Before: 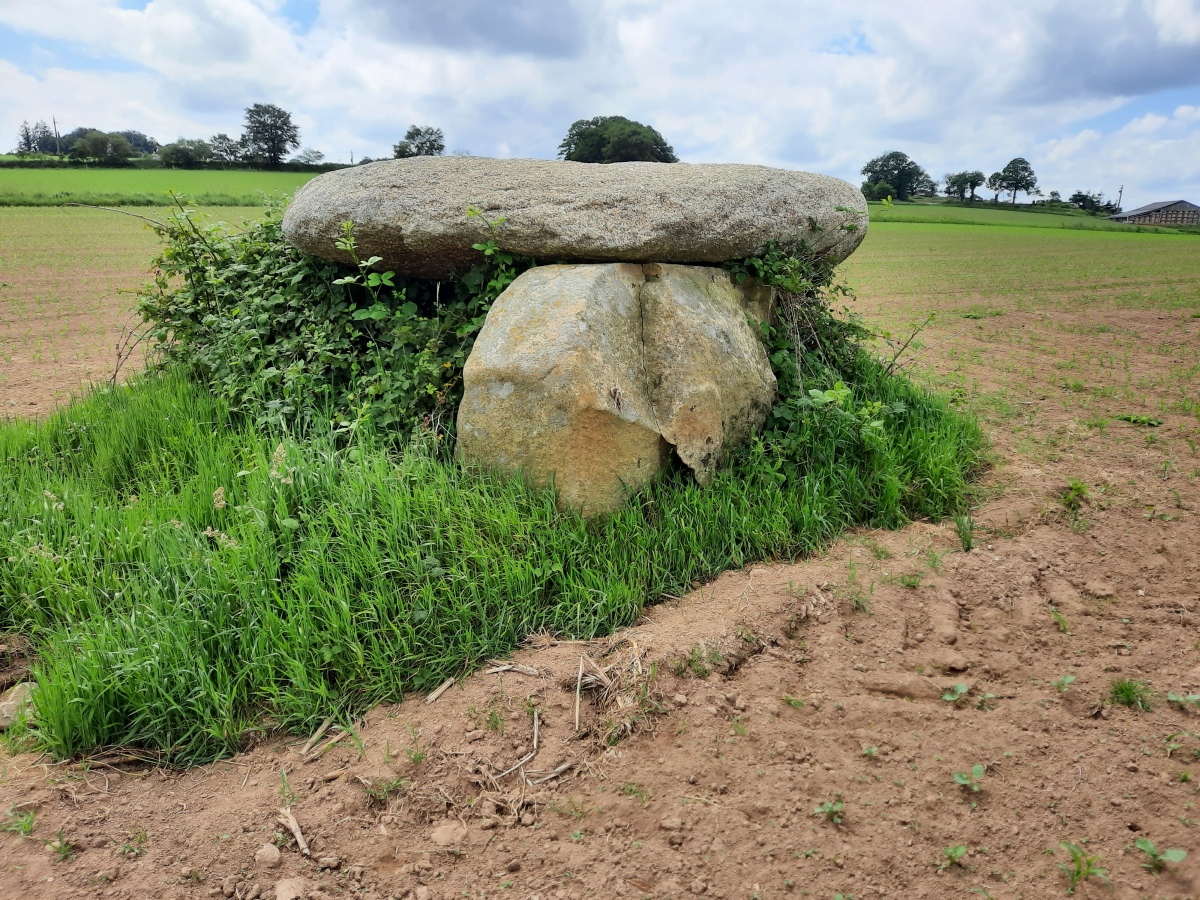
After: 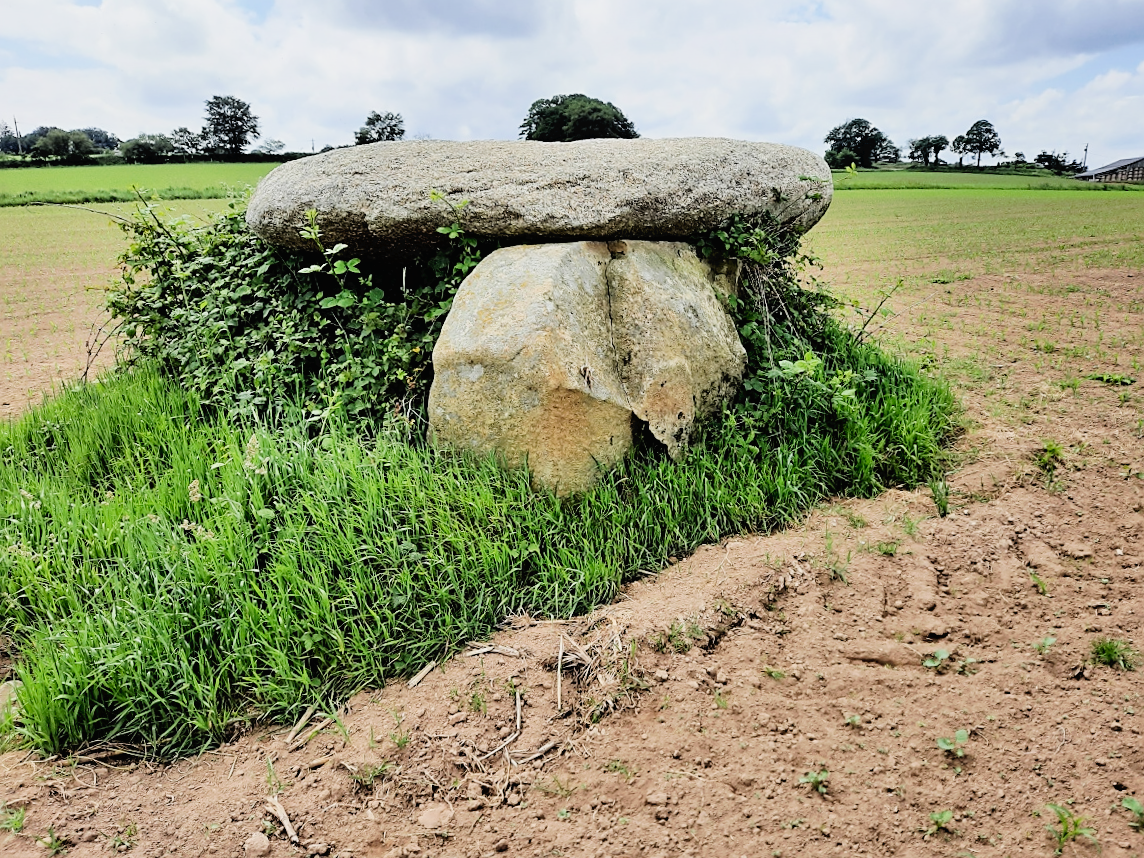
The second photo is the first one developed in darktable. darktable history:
rotate and perspective: rotation -2.12°, lens shift (vertical) 0.009, lens shift (horizontal) -0.008, automatic cropping original format, crop left 0.036, crop right 0.964, crop top 0.05, crop bottom 0.959
filmic rgb: black relative exposure -5 EV, white relative exposure 3.5 EV, hardness 3.19, contrast 1.2, highlights saturation mix -30%
sharpen: on, module defaults
tone curve: curves: ch0 [(0, 0) (0.003, 0.019) (0.011, 0.022) (0.025, 0.025) (0.044, 0.04) (0.069, 0.069) (0.1, 0.108) (0.136, 0.152) (0.177, 0.199) (0.224, 0.26) (0.277, 0.321) (0.335, 0.392) (0.399, 0.472) (0.468, 0.547) (0.543, 0.624) (0.623, 0.713) (0.709, 0.786) (0.801, 0.865) (0.898, 0.939) (1, 1)], preserve colors none
